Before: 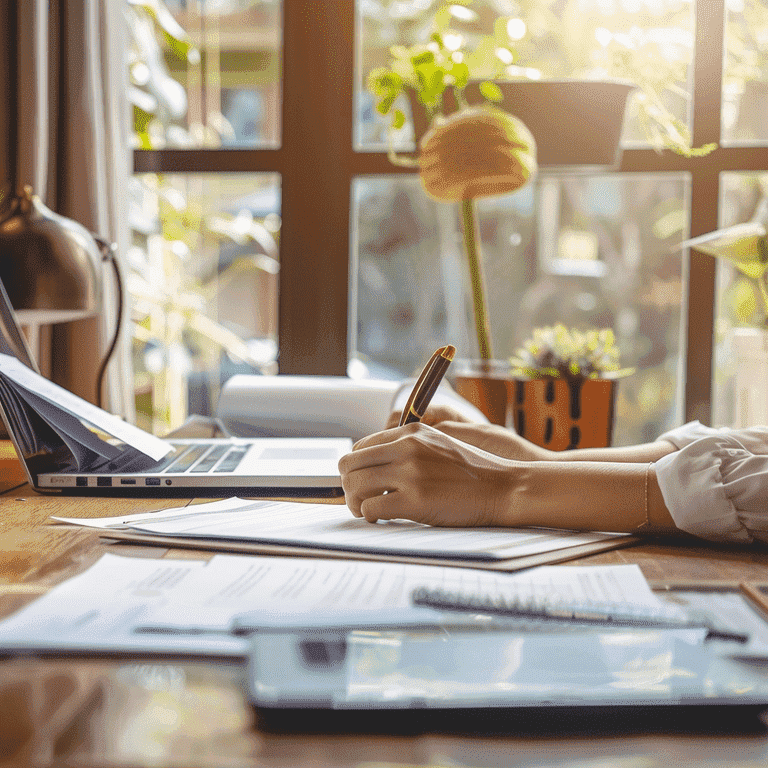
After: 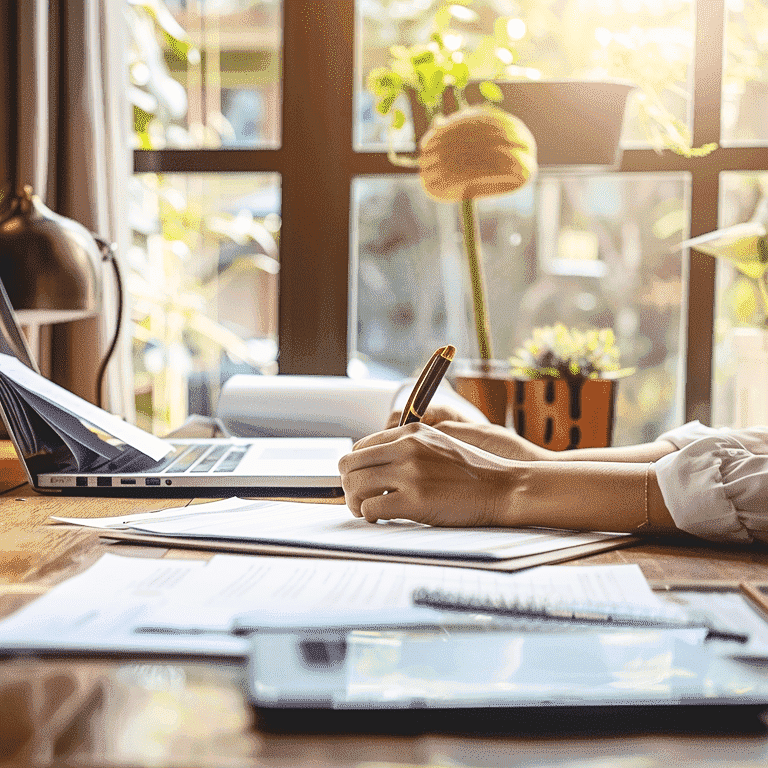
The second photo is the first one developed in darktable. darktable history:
contrast brightness saturation: contrast 0.242, brightness 0.086
sharpen: amount 0.218
